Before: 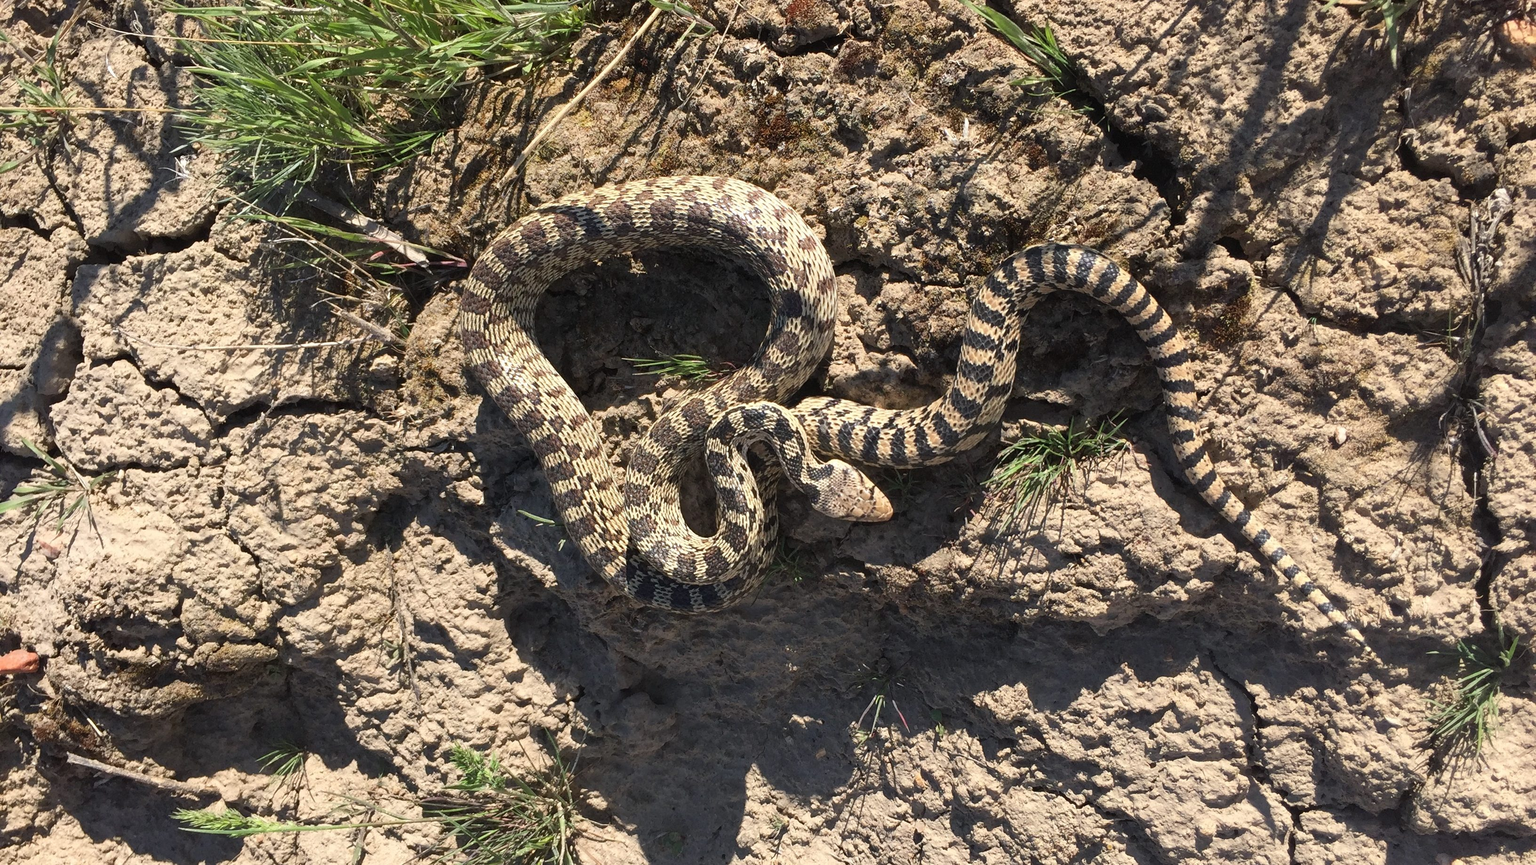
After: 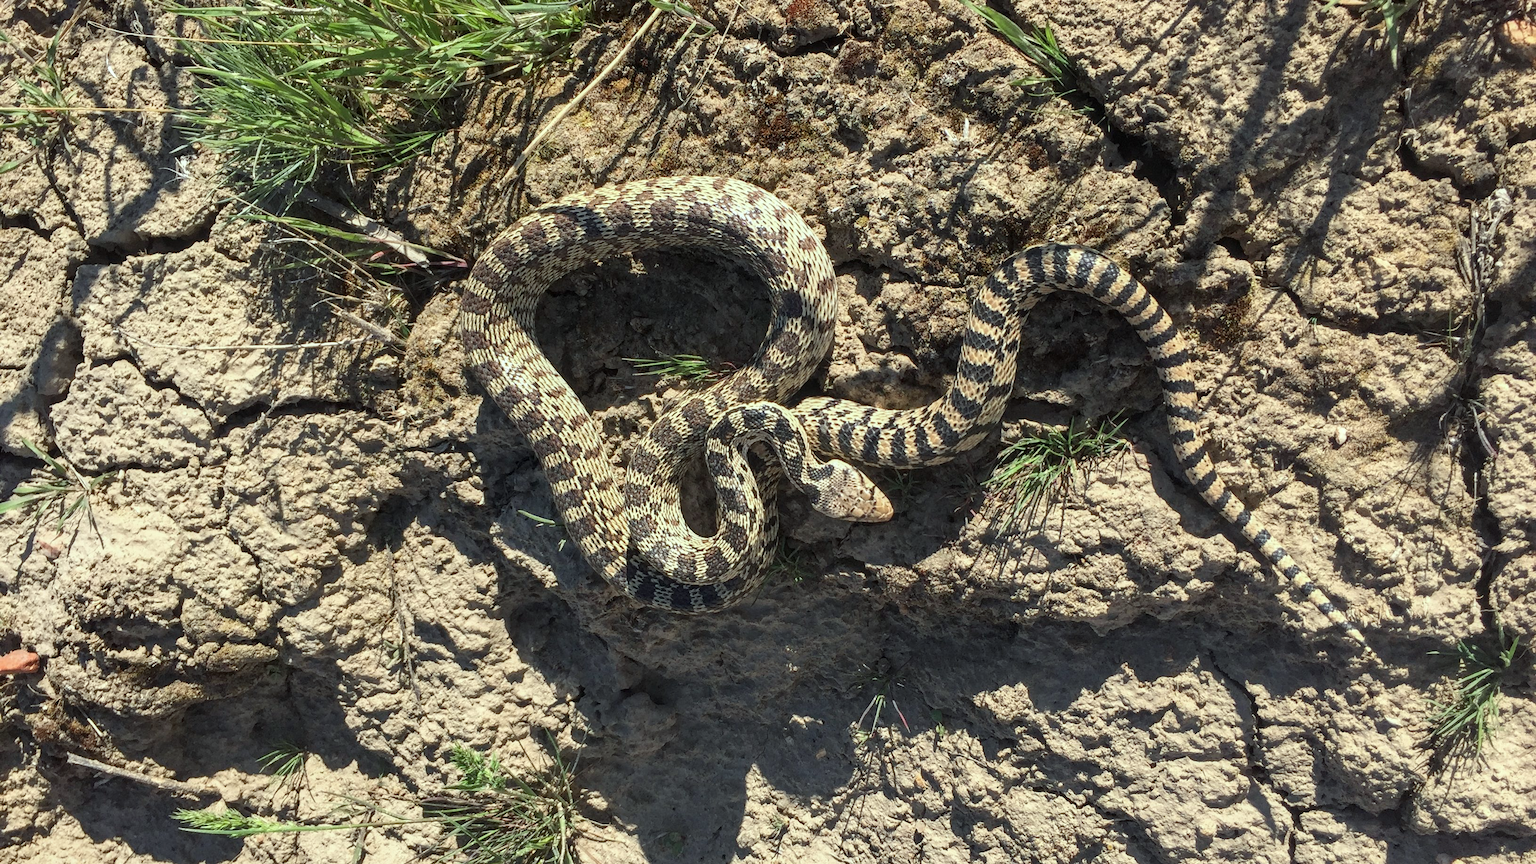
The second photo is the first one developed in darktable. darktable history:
local contrast: on, module defaults
color correction: highlights a* -6.69, highlights b* 0.49
